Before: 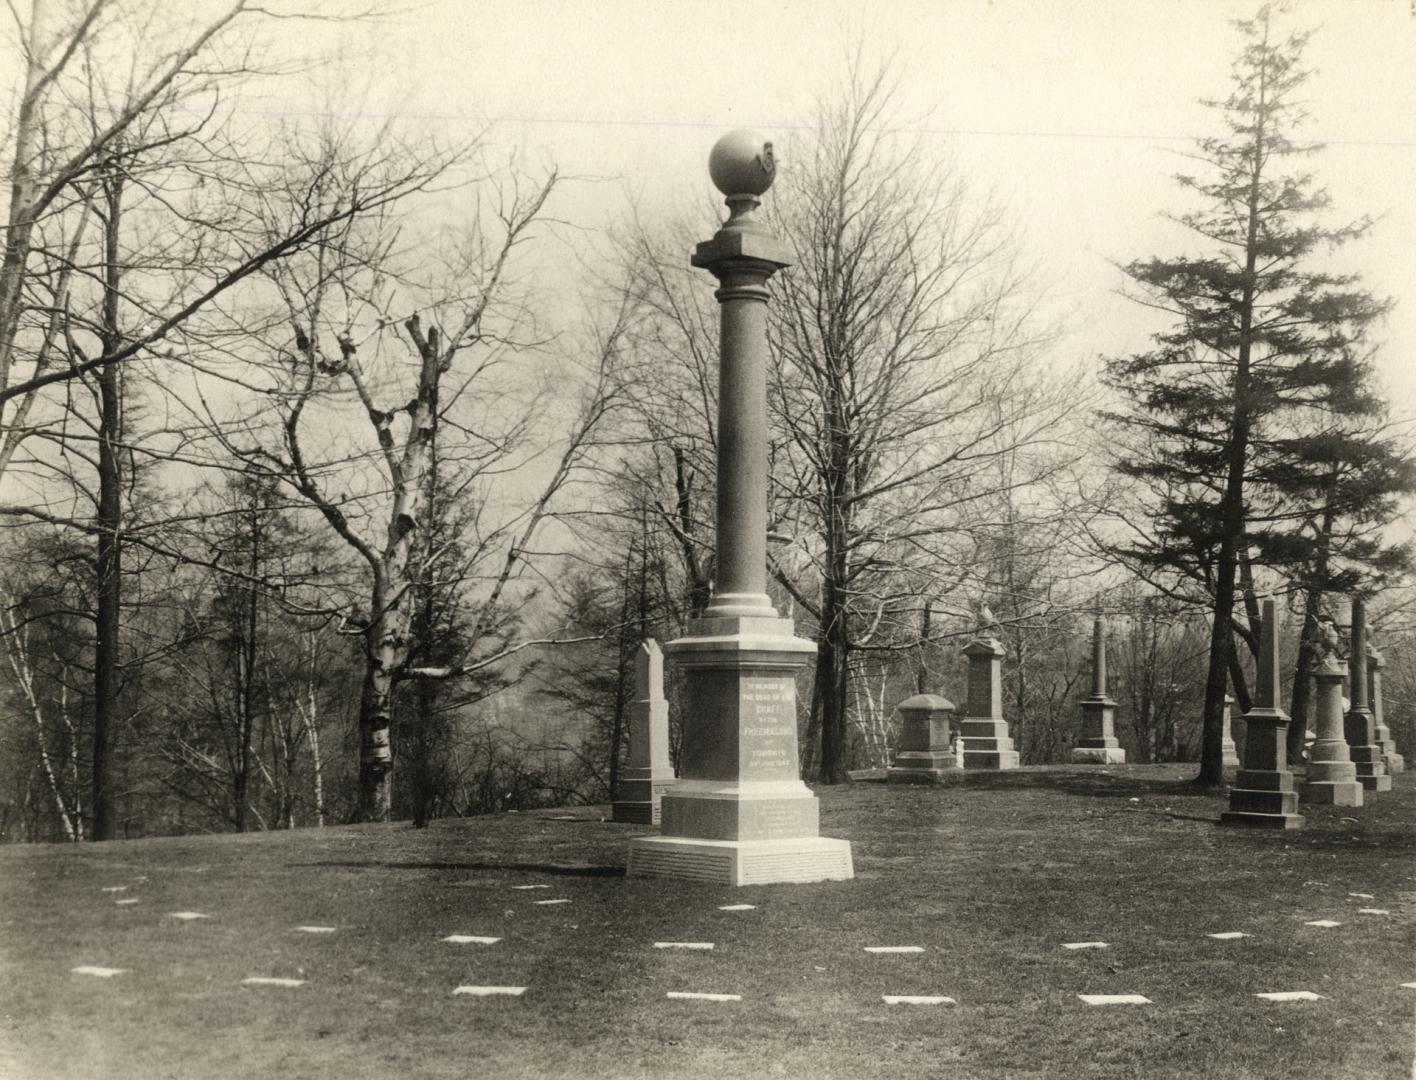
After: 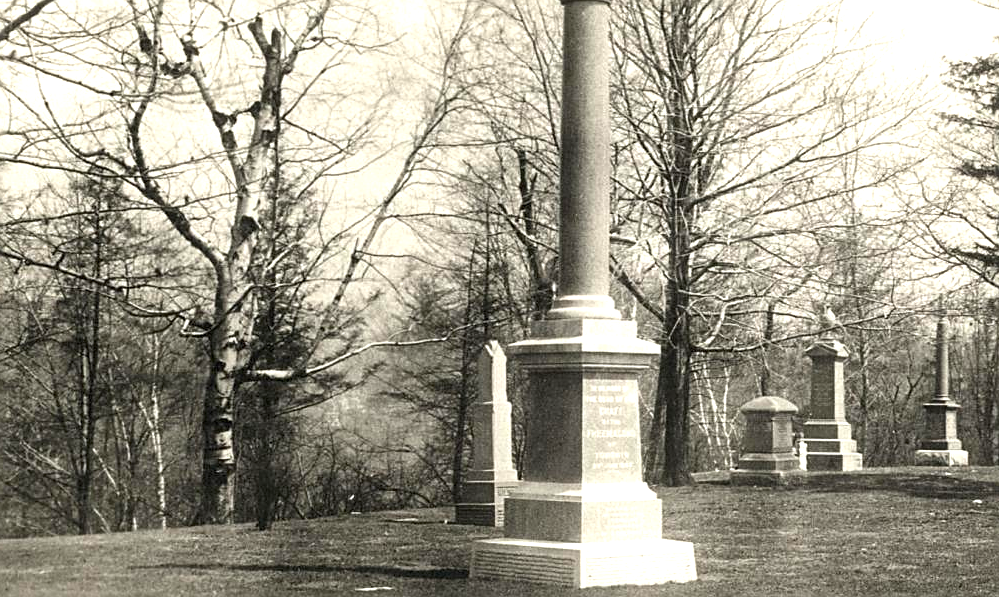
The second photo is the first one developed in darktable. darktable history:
crop: left 11.123%, top 27.61%, right 18.3%, bottom 17.034%
exposure: black level correction 0.001, exposure 0.955 EV, compensate exposure bias true, compensate highlight preservation false
sharpen: on, module defaults
